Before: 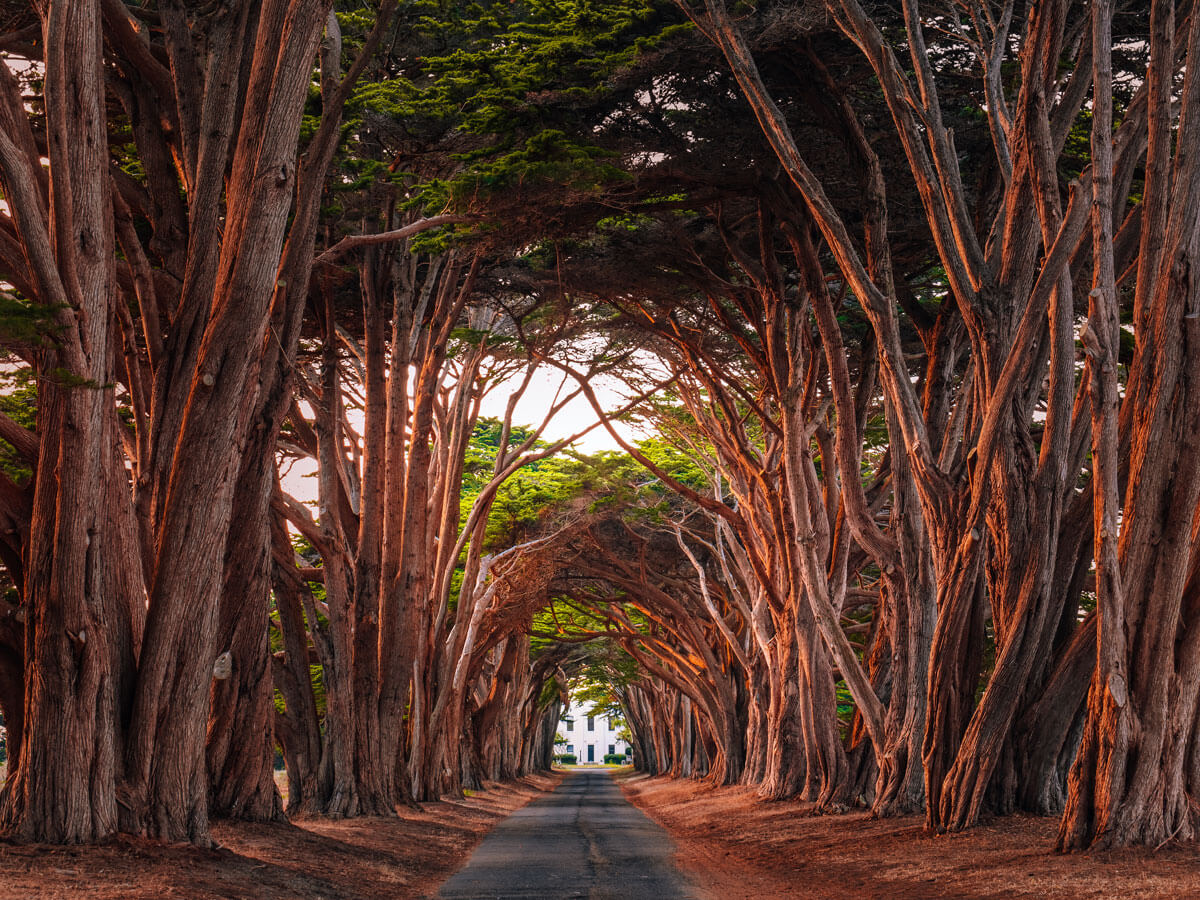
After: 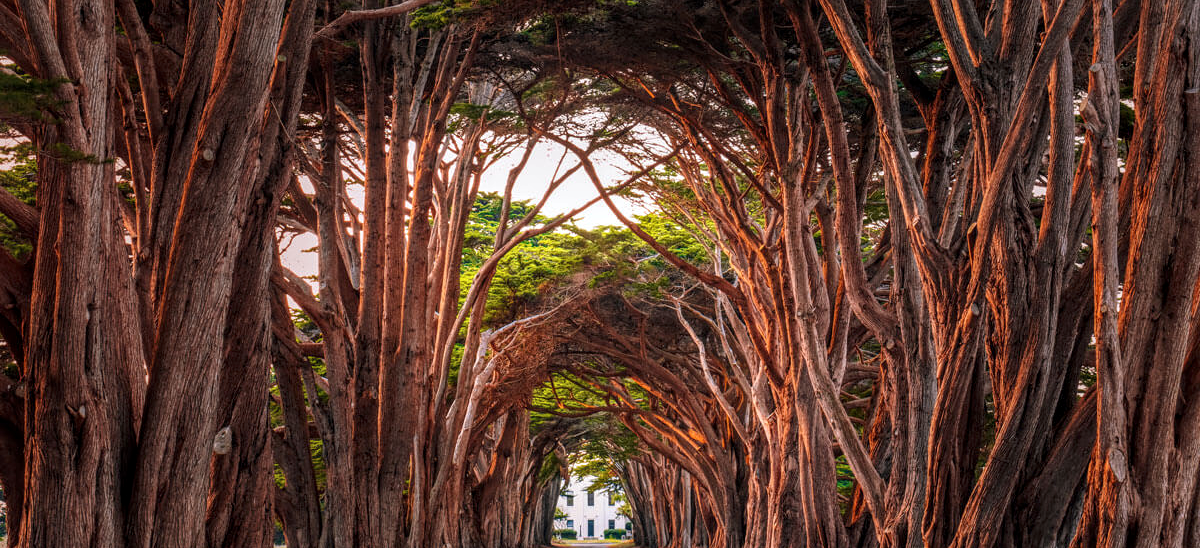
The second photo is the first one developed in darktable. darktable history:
local contrast: on, module defaults
crop and rotate: top 25.045%, bottom 13.998%
